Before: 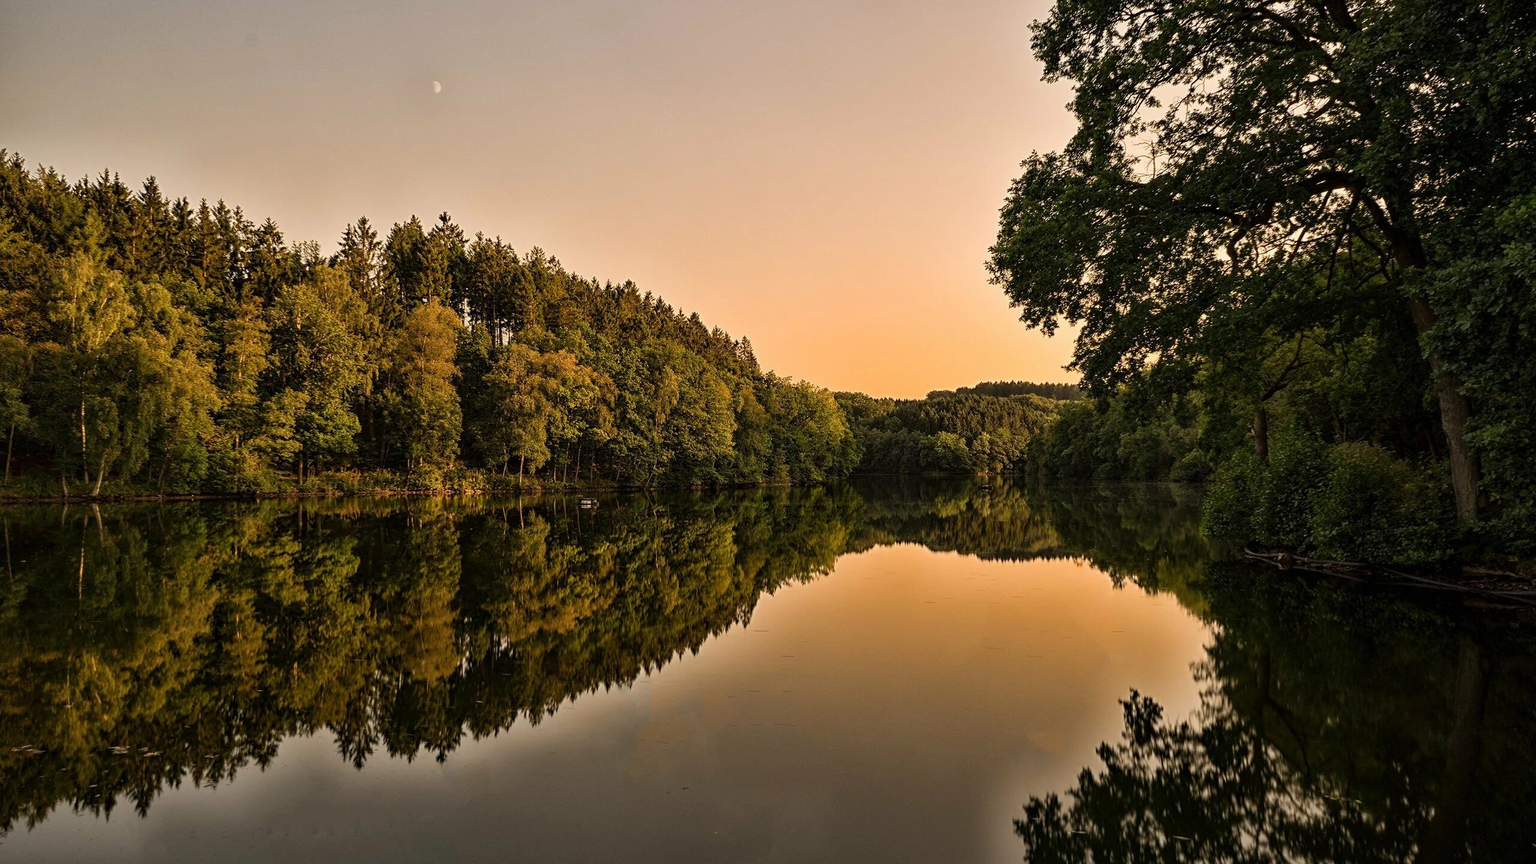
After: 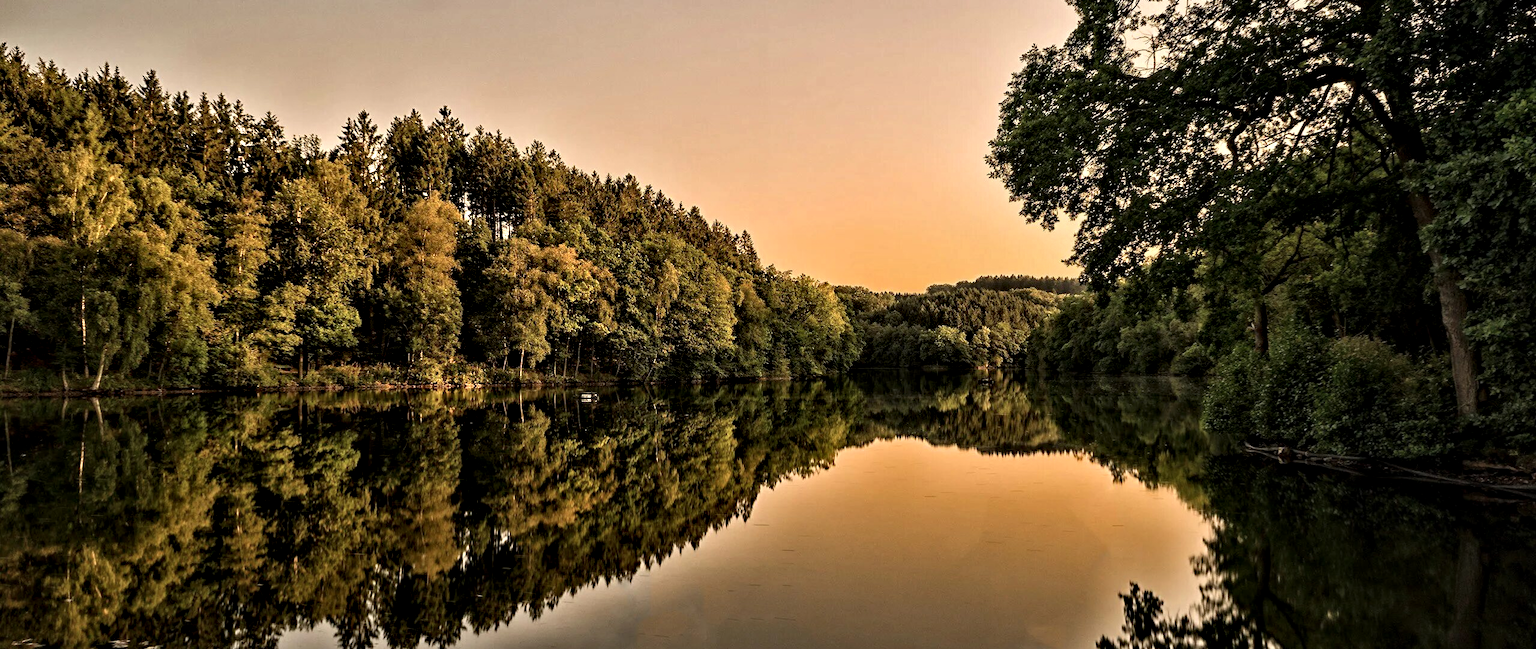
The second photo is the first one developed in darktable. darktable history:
contrast equalizer: y [[0.511, 0.558, 0.631, 0.632, 0.559, 0.512], [0.5 ×6], [0.507, 0.559, 0.627, 0.644, 0.647, 0.647], [0 ×6], [0 ×6]]
crop and rotate: top 12.332%, bottom 12.498%
